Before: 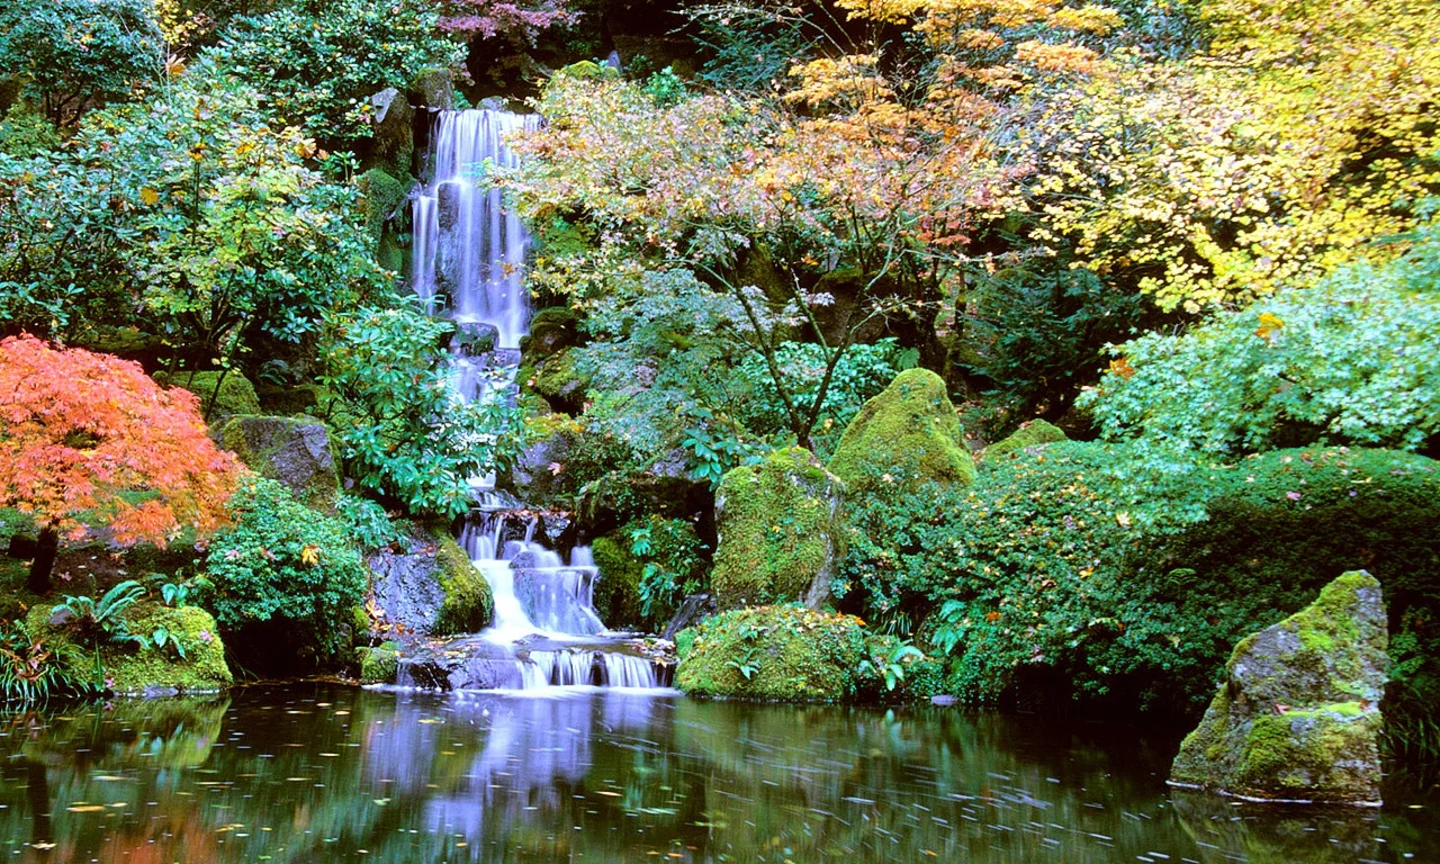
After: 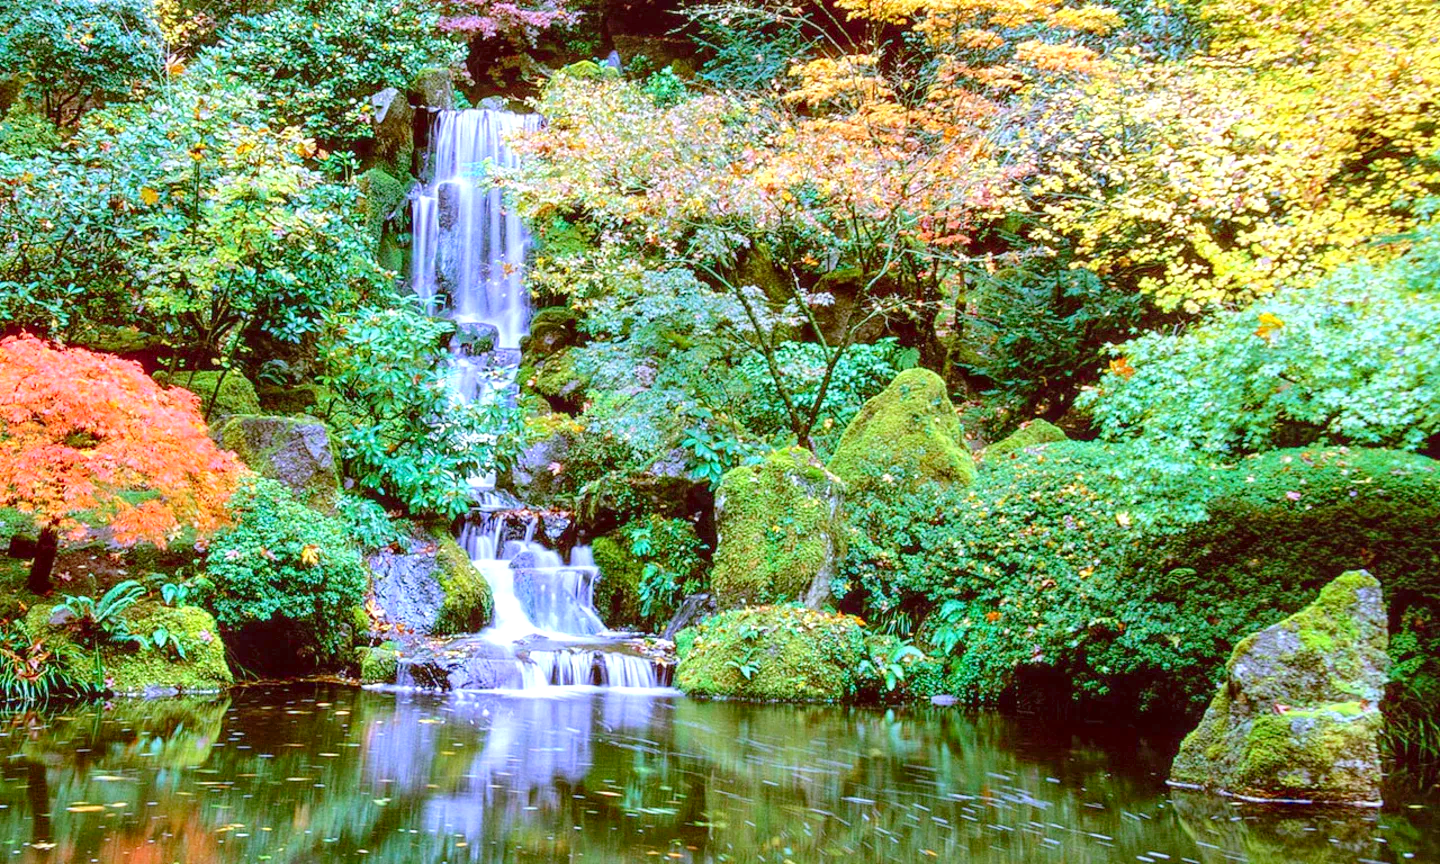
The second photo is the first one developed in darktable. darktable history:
white balance: emerald 1
local contrast: on, module defaults
levels: levels [0, 0.397, 0.955]
